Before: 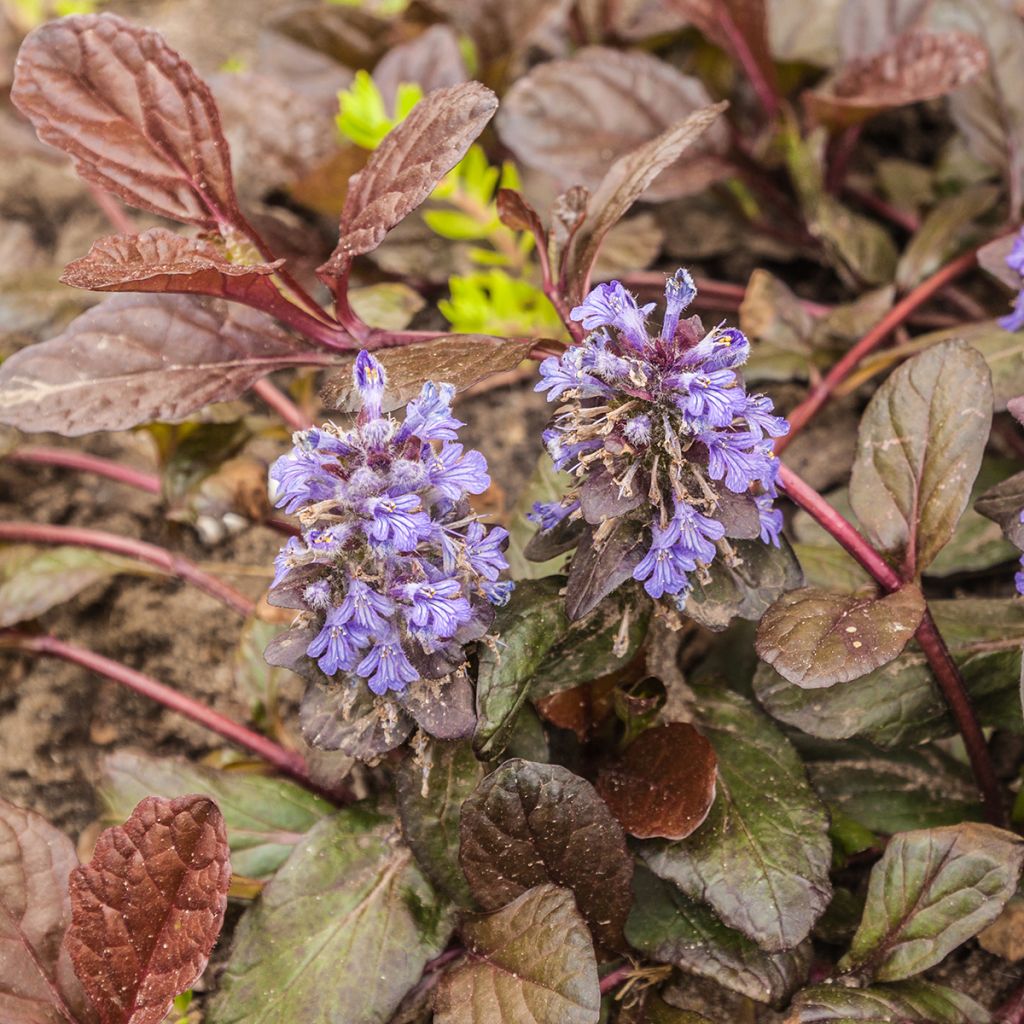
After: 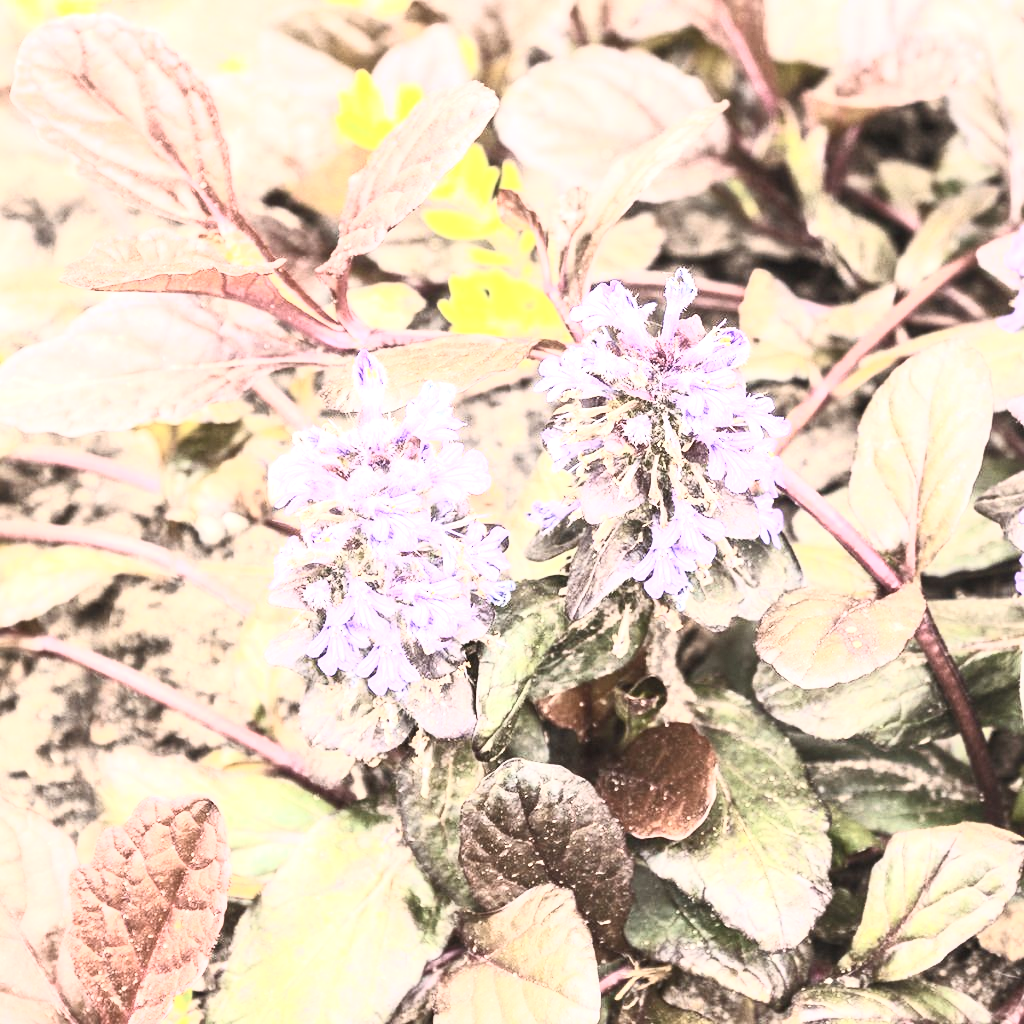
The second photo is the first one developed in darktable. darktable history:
exposure: black level correction 0, exposure 1.454 EV, compensate highlight preservation false
contrast brightness saturation: contrast 0.586, brightness 0.574, saturation -0.34
